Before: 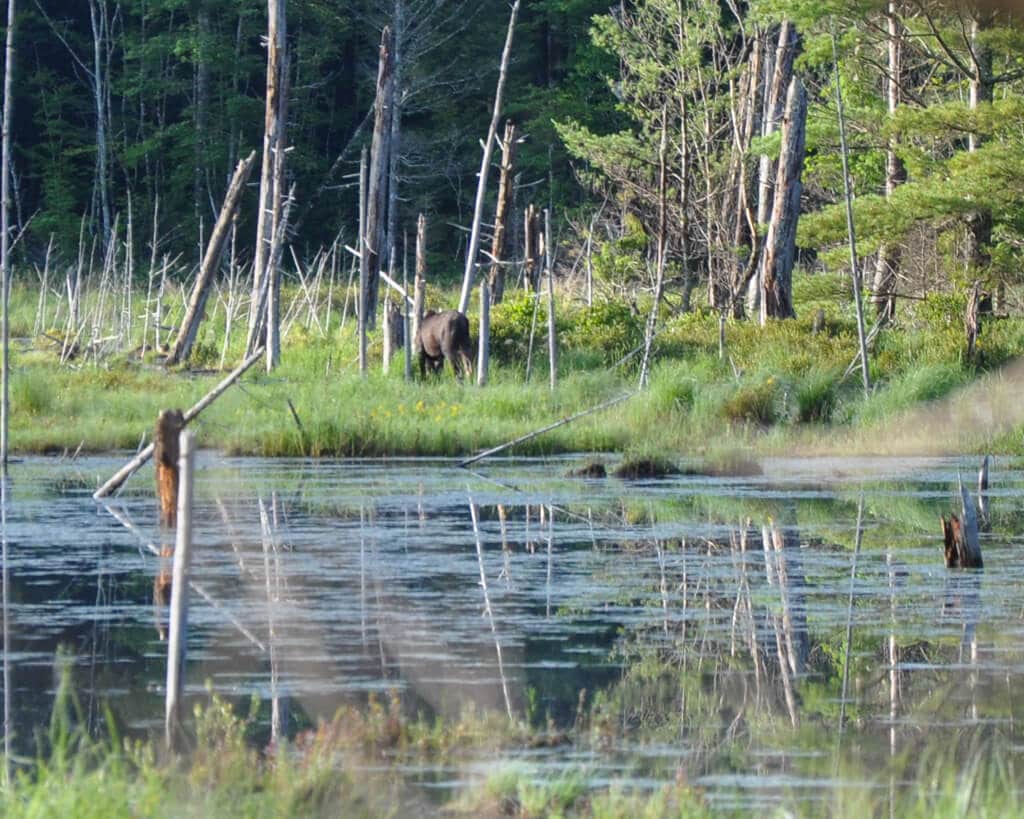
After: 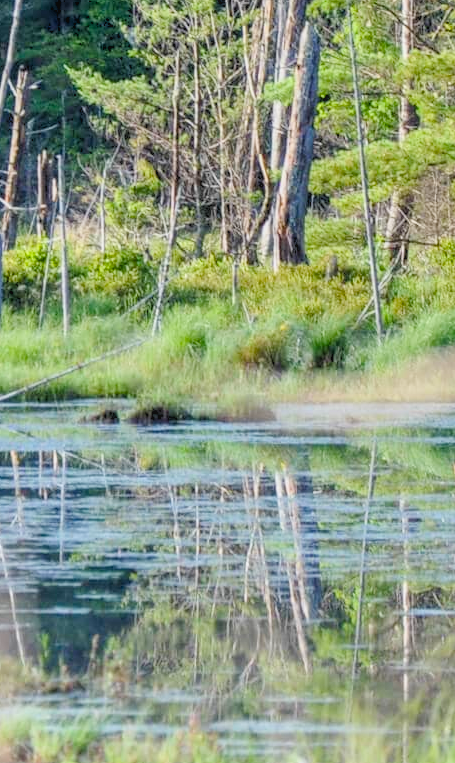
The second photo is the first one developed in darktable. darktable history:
local contrast: detail 110%
rgb levels: preserve colors sum RGB, levels [[0.038, 0.433, 0.934], [0, 0.5, 1], [0, 0.5, 1]]
color balance rgb: perceptual saturation grading › global saturation 20%, perceptual saturation grading › highlights -25%, perceptual saturation grading › shadows 25%
tone curve: curves: ch0 [(0.016, 0.023) (0.248, 0.252) (0.732, 0.797) (1, 1)], color space Lab, linked channels, preserve colors none
crop: left 47.628%, top 6.643%, right 7.874%
